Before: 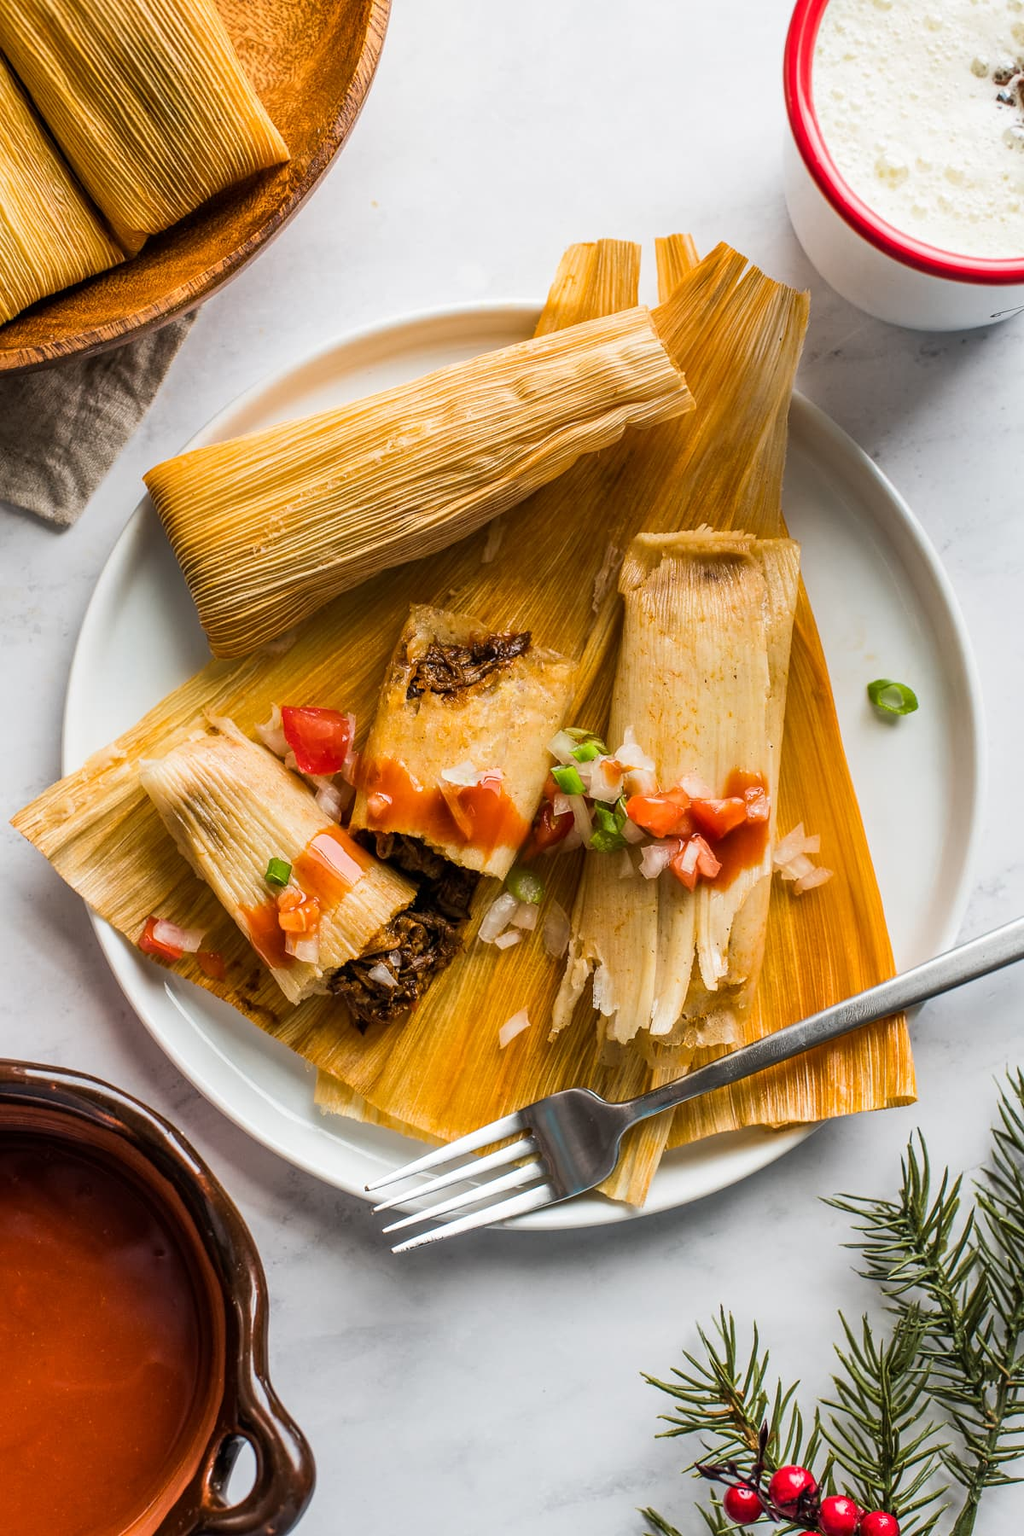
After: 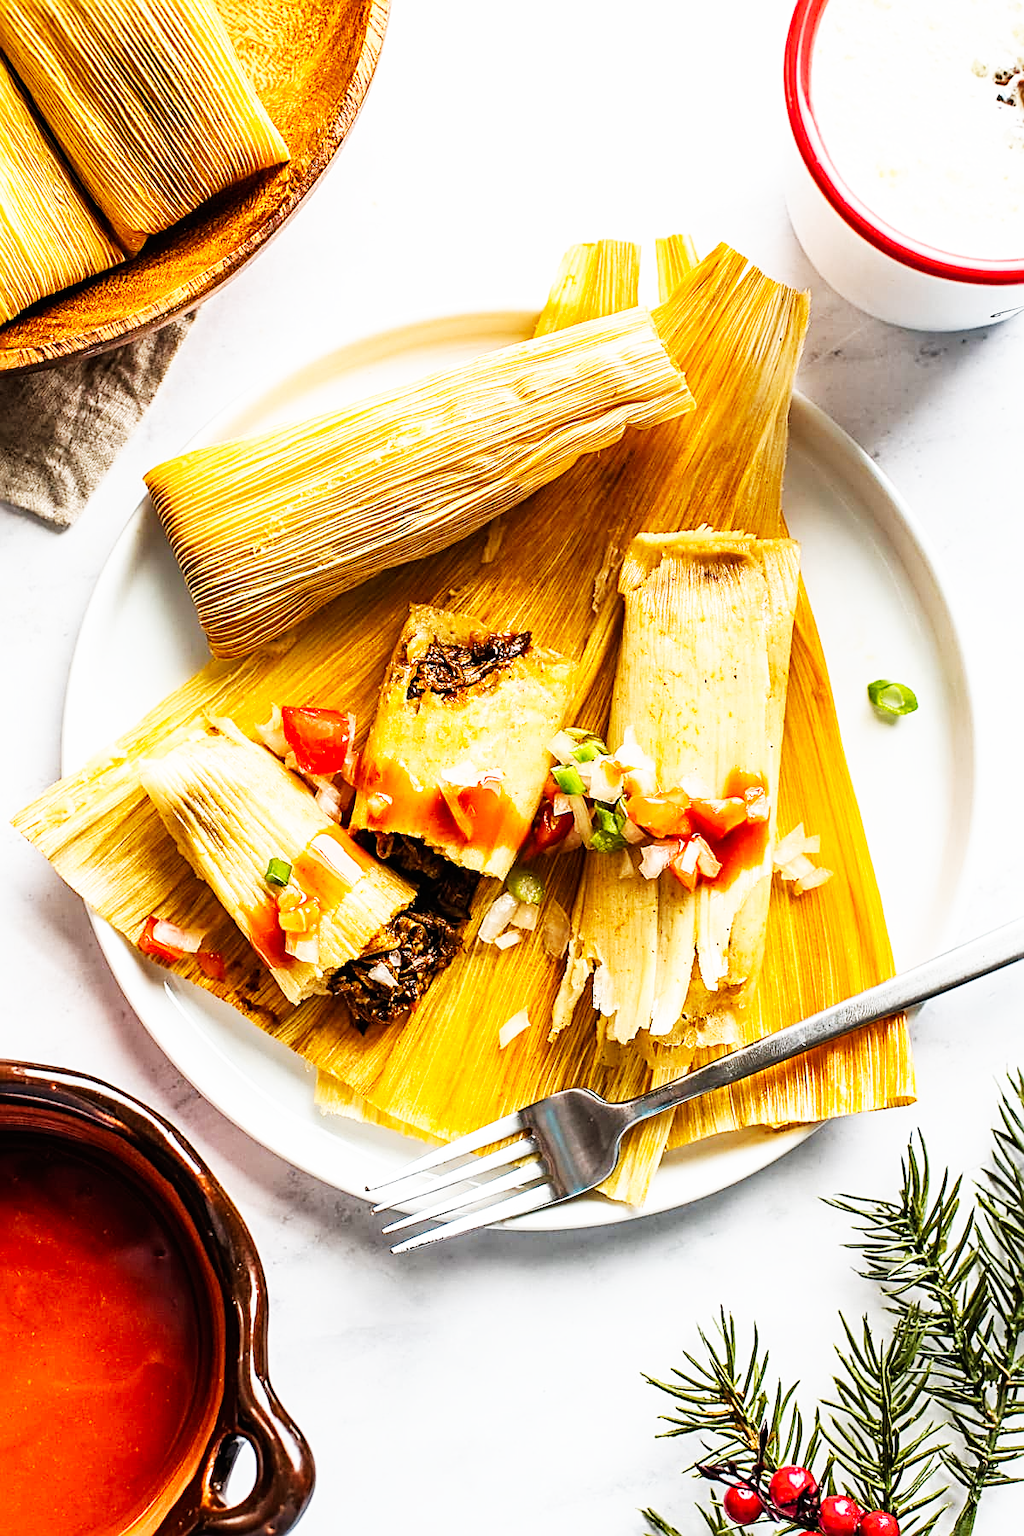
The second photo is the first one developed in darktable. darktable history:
sharpen: radius 2.639, amount 0.655
base curve: curves: ch0 [(0, 0) (0.007, 0.004) (0.027, 0.03) (0.046, 0.07) (0.207, 0.54) (0.442, 0.872) (0.673, 0.972) (1, 1)], preserve colors none
